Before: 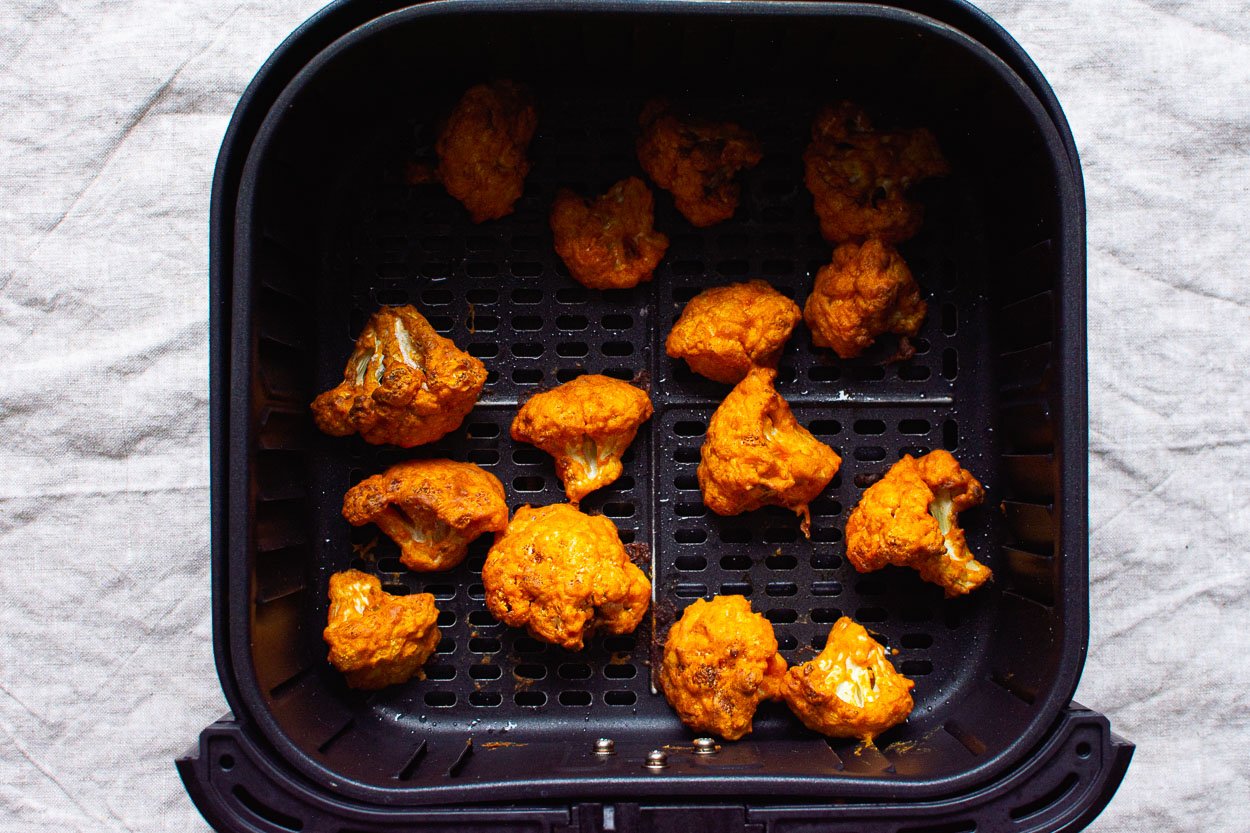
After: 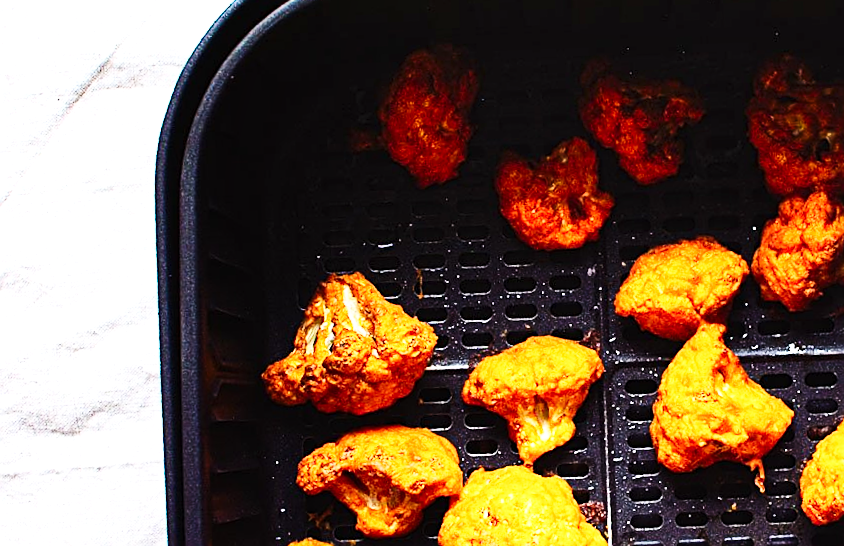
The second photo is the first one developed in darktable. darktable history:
contrast brightness saturation: contrast 0.24, brightness 0.09
exposure: black level correction 0, exposure 0.7 EV, compensate exposure bias true, compensate highlight preservation false
rotate and perspective: rotation -6.83°, automatic cropping off
shadows and highlights: soften with gaussian
sharpen: on, module defaults
base curve: curves: ch0 [(0, 0) (0.032, 0.025) (0.121, 0.166) (0.206, 0.329) (0.605, 0.79) (1, 1)], preserve colors none
crop and rotate: angle -4.99°, left 2.122%, top 6.945%, right 27.566%, bottom 30.519%
